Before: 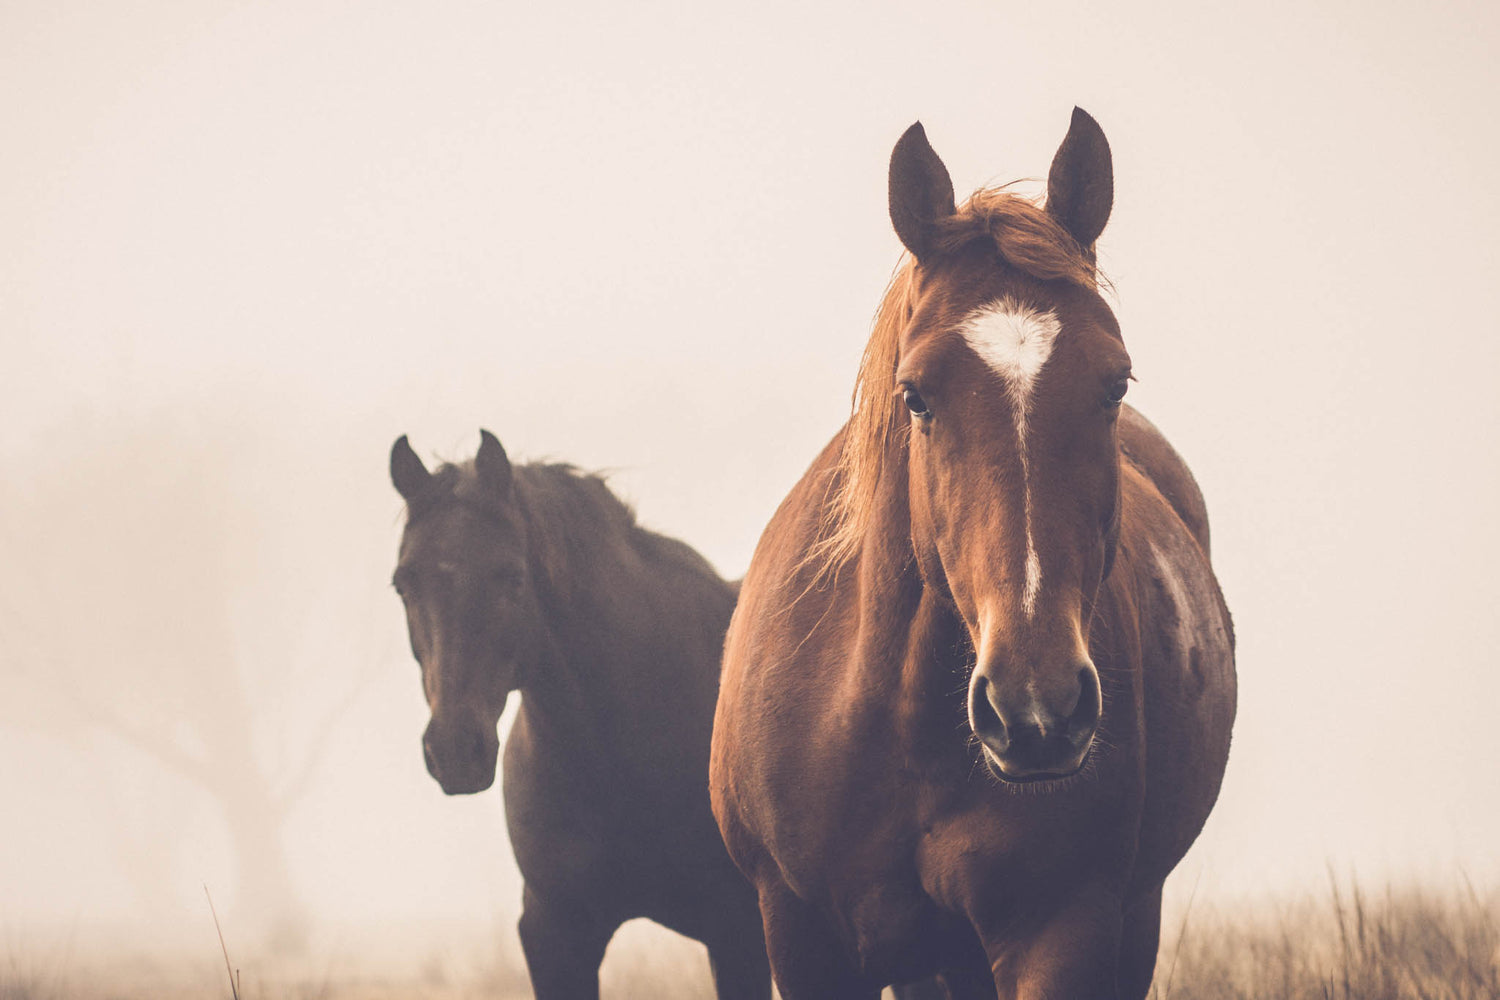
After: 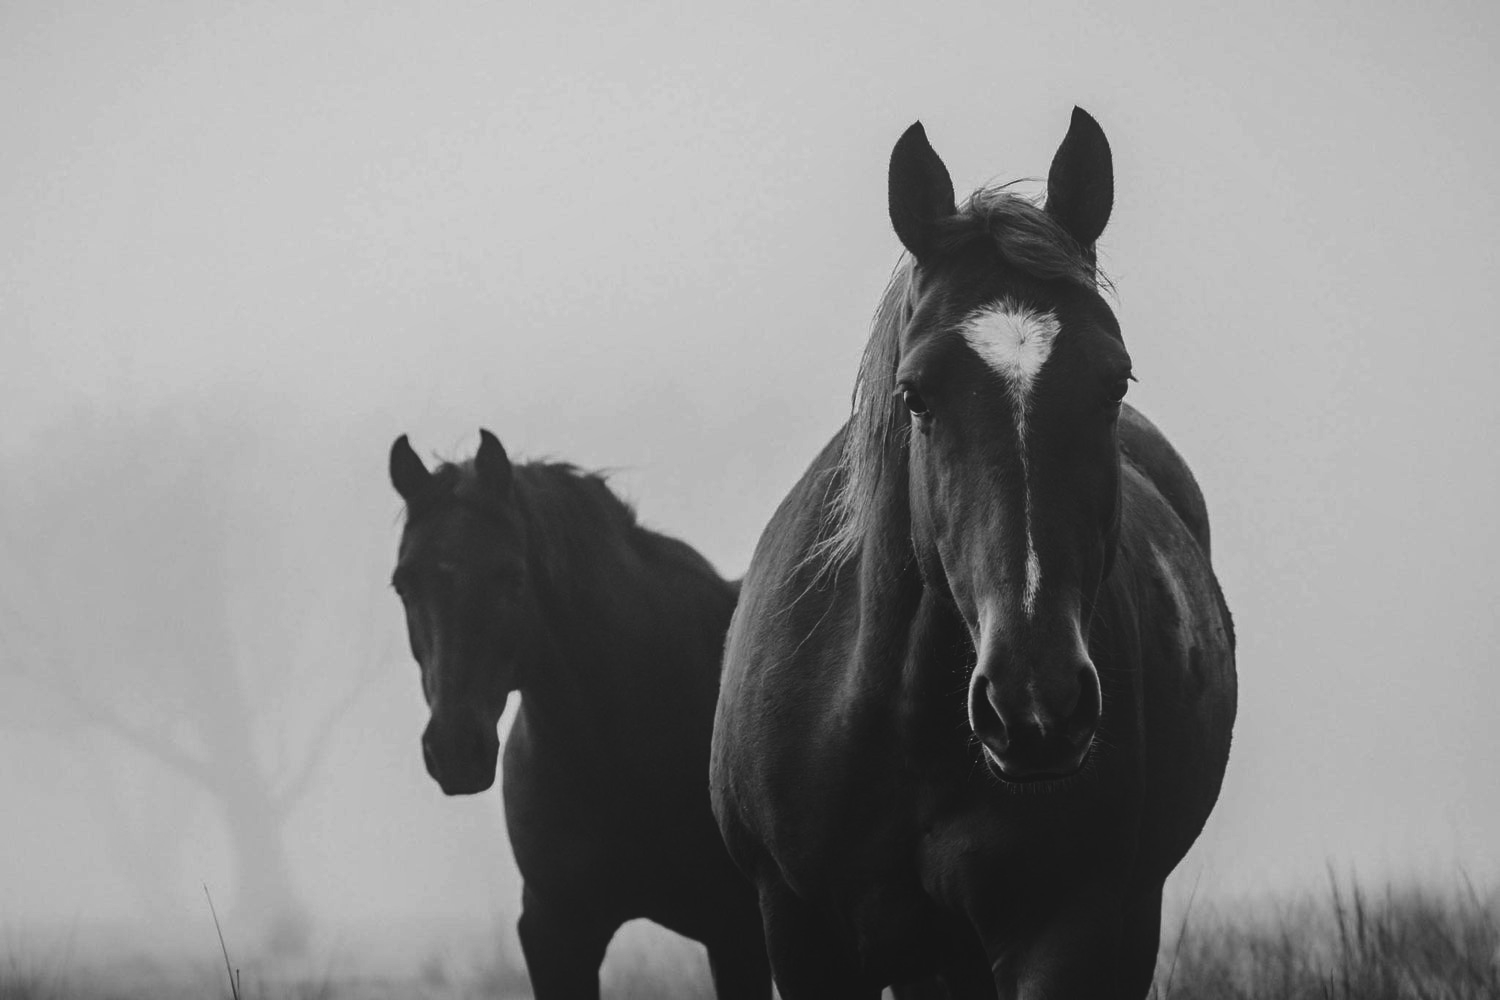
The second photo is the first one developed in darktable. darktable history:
local contrast: highlights 68%, shadows 68%, detail 82%, midtone range 0.325
contrast brightness saturation: contrast -0.03, brightness -0.59, saturation -1
